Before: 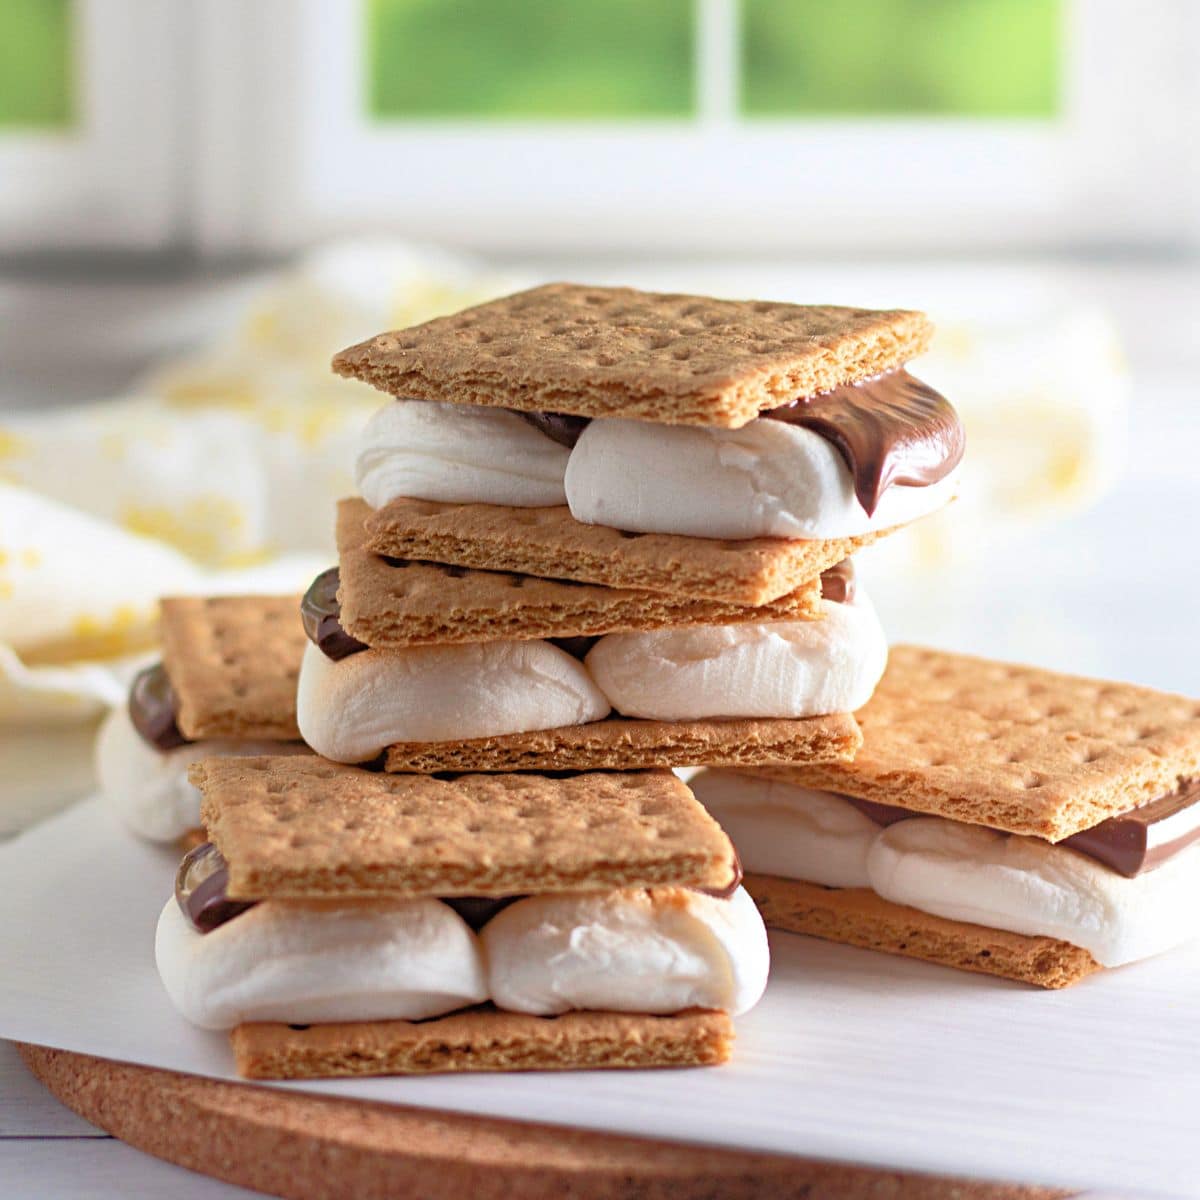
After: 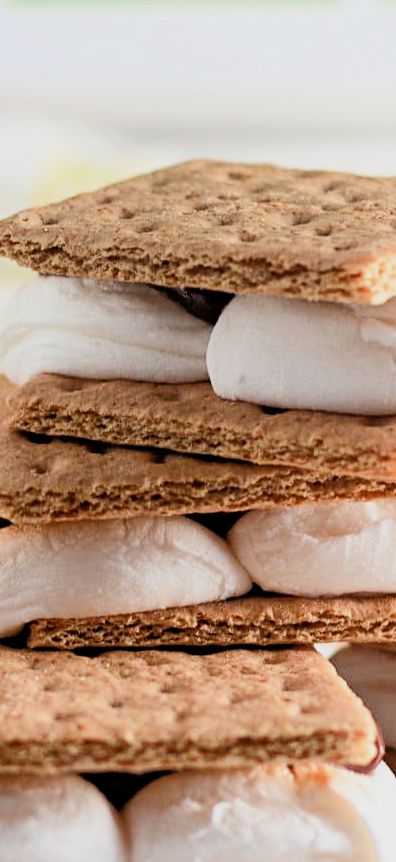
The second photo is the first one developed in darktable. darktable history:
filmic rgb: black relative exposure -7.1 EV, white relative exposure 5.34 EV, threshold 5.95 EV, hardness 3.03, iterations of high-quality reconstruction 0, enable highlight reconstruction true
crop and rotate: left 29.891%, top 10.395%, right 37.052%, bottom 17.719%
tone equalizer: -8 EV -1.06 EV, -7 EV -0.996 EV, -6 EV -0.827 EV, -5 EV -0.58 EV, -3 EV 0.575 EV, -2 EV 0.851 EV, -1 EV 1.01 EV, +0 EV 1.06 EV, edges refinement/feathering 500, mask exposure compensation -1.57 EV, preserve details no
